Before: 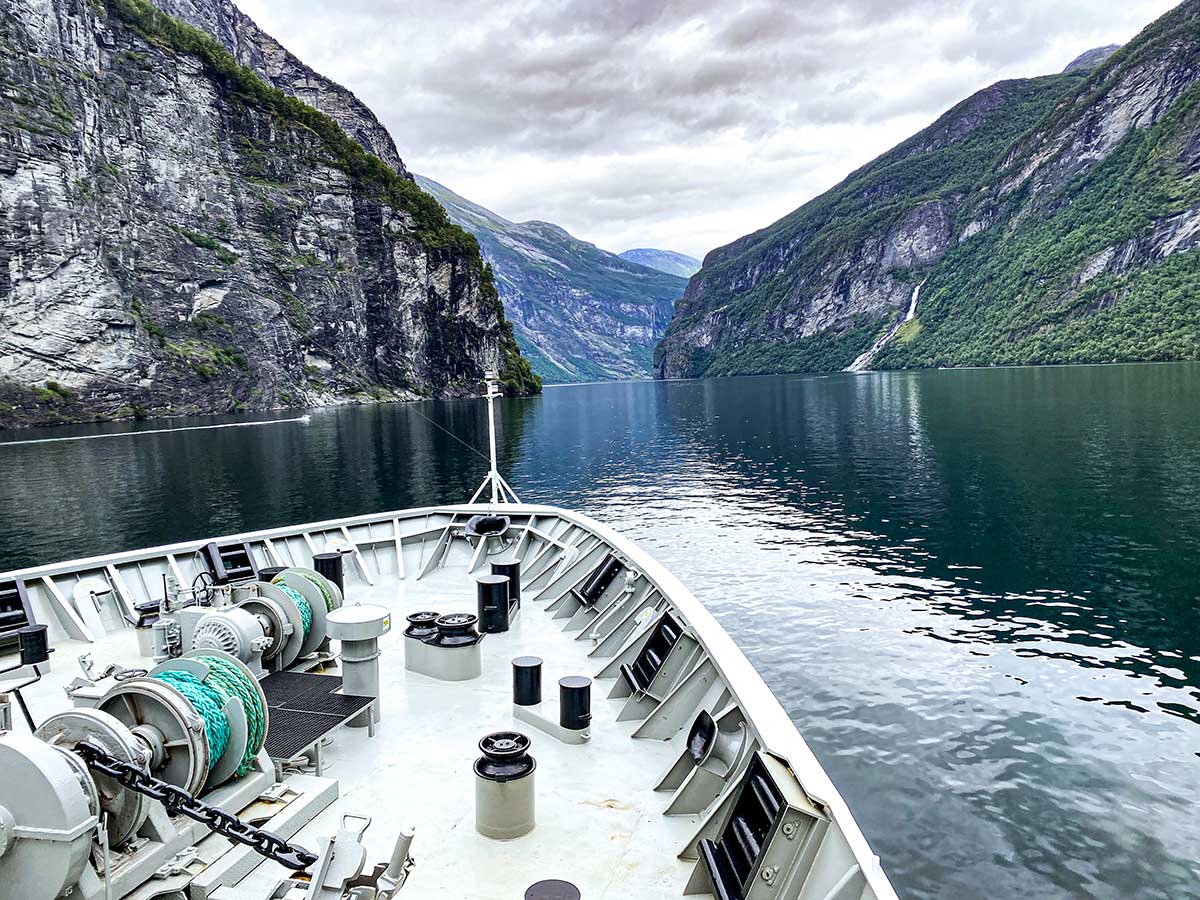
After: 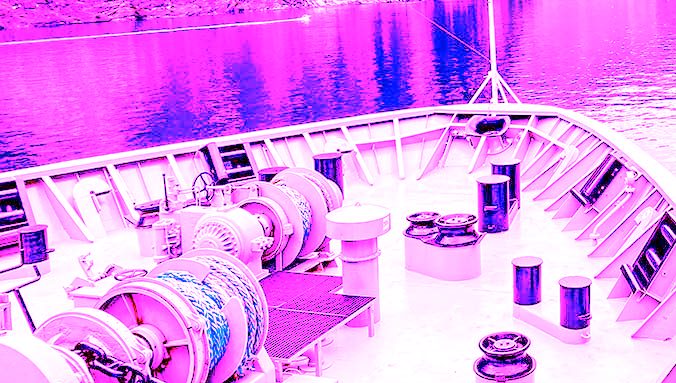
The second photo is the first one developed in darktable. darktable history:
crop: top 44.483%, right 43.593%, bottom 12.892%
white balance: red 8, blue 8
